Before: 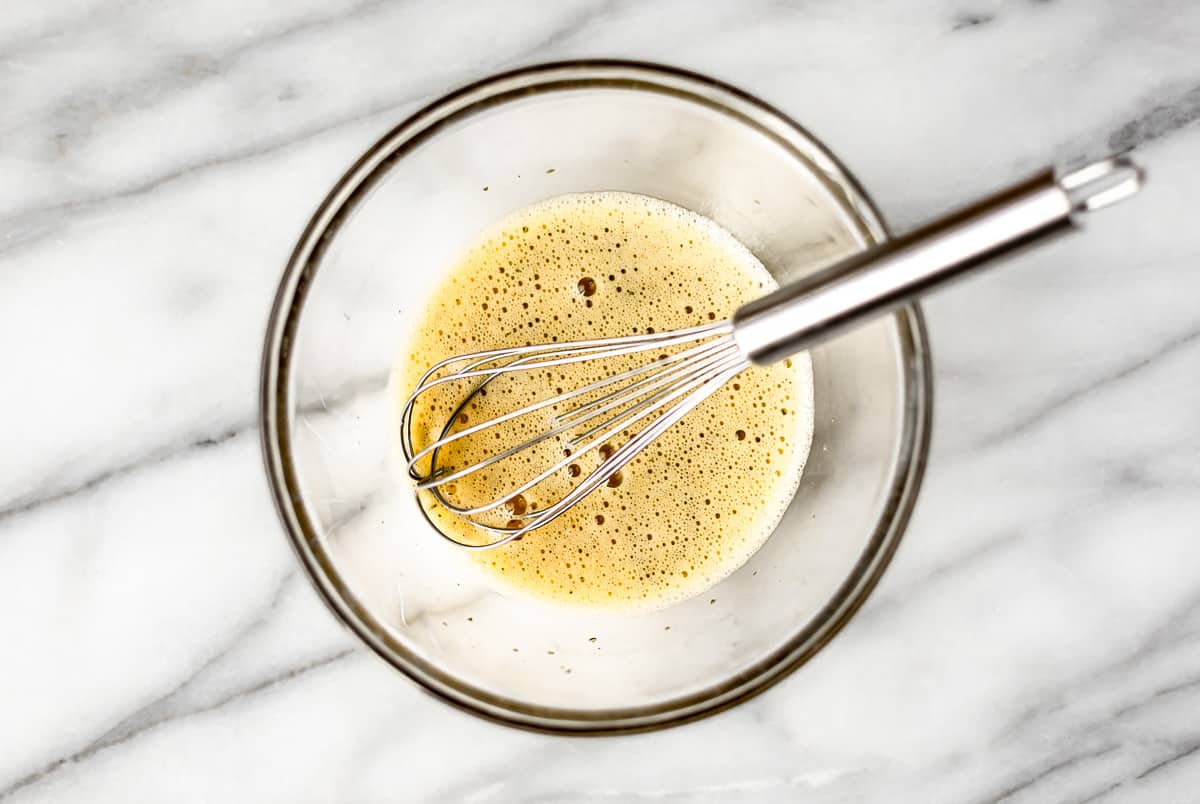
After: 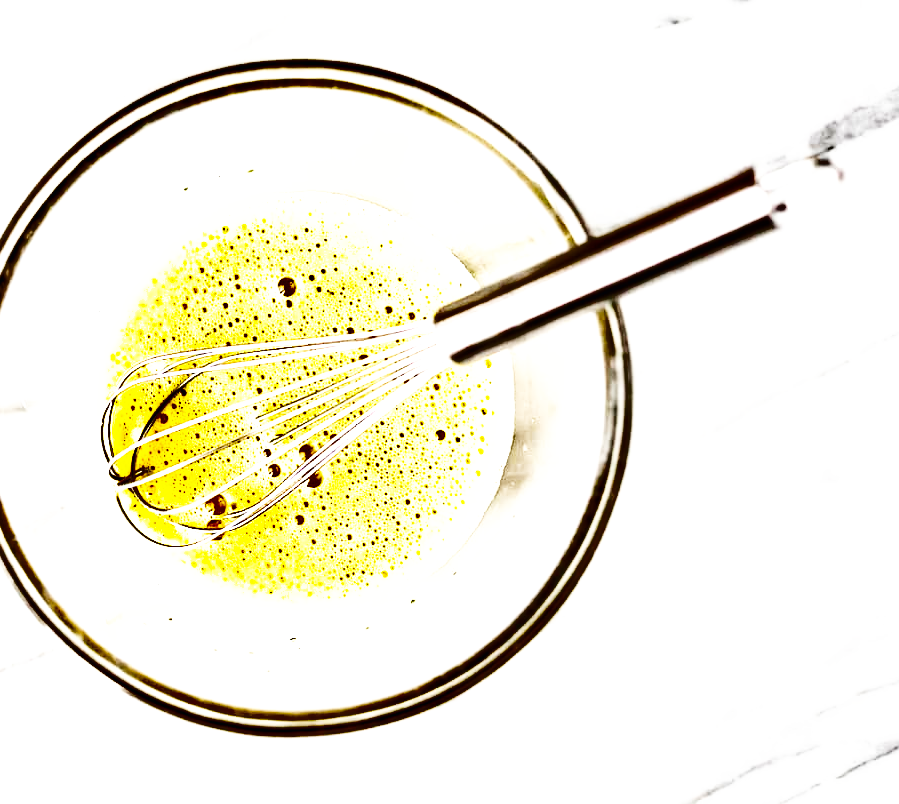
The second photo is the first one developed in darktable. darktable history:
color balance rgb: linear chroma grading › global chroma 15.188%, perceptual saturation grading › global saturation 25.238%
crop and rotate: left 25.056%
tone equalizer: -8 EV -1.07 EV, -7 EV -0.994 EV, -6 EV -0.888 EV, -5 EV -0.548 EV, -3 EV 0.609 EV, -2 EV 0.875 EV, -1 EV 1 EV, +0 EV 1.07 EV, edges refinement/feathering 500, mask exposure compensation -1.57 EV, preserve details no
base curve: curves: ch0 [(0, 0.003) (0.001, 0.002) (0.006, 0.004) (0.02, 0.022) (0.048, 0.086) (0.094, 0.234) (0.162, 0.431) (0.258, 0.629) (0.385, 0.8) (0.548, 0.918) (0.751, 0.988) (1, 1)], preserve colors none
shadows and highlights: soften with gaussian
